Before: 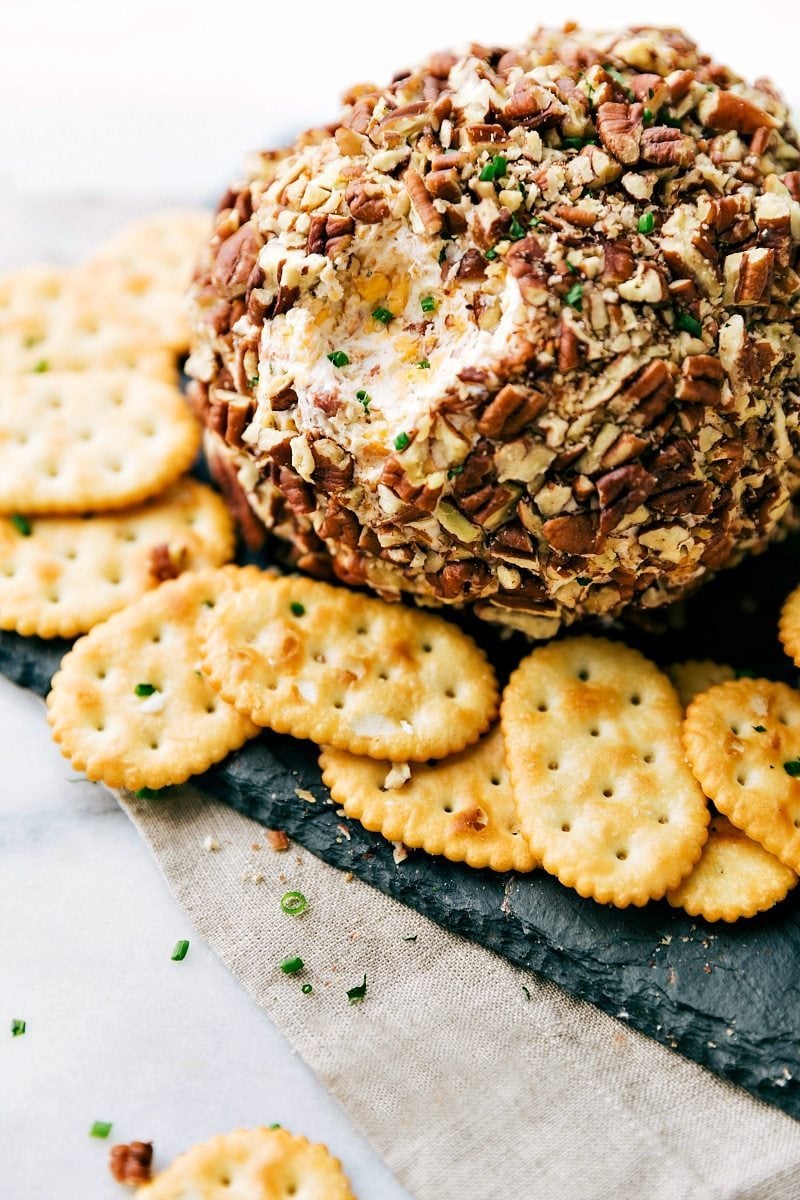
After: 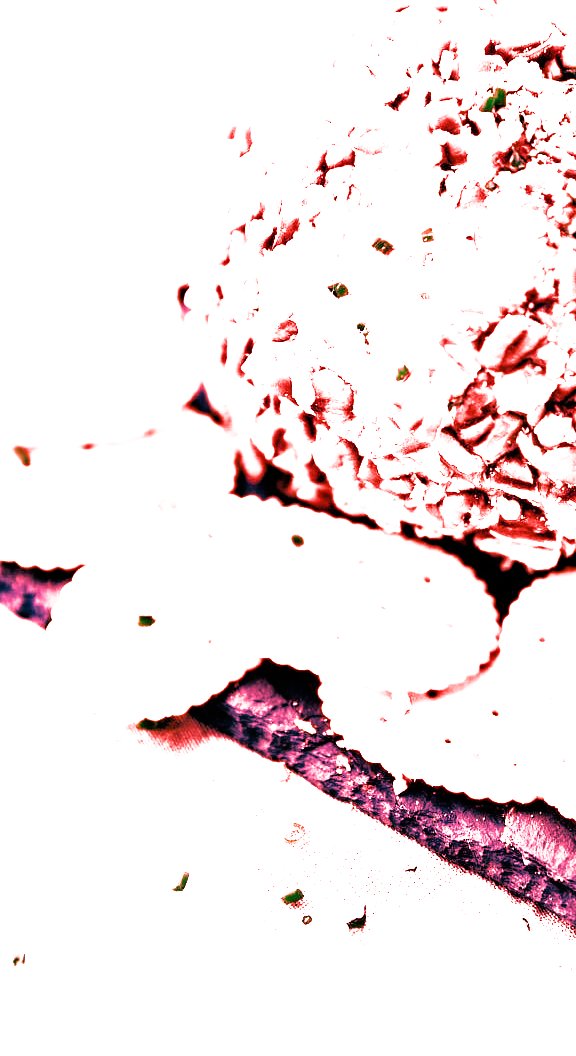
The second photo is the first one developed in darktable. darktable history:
white balance: red 4.26, blue 1.802
crop: top 5.803%, right 27.864%, bottom 5.804%
filmic rgb: black relative exposure -7.92 EV, white relative exposure 4.13 EV, threshold 3 EV, hardness 4.02, latitude 51.22%, contrast 1.013, shadows ↔ highlights balance 5.35%, color science v5 (2021), contrast in shadows safe, contrast in highlights safe, enable highlight reconstruction true
